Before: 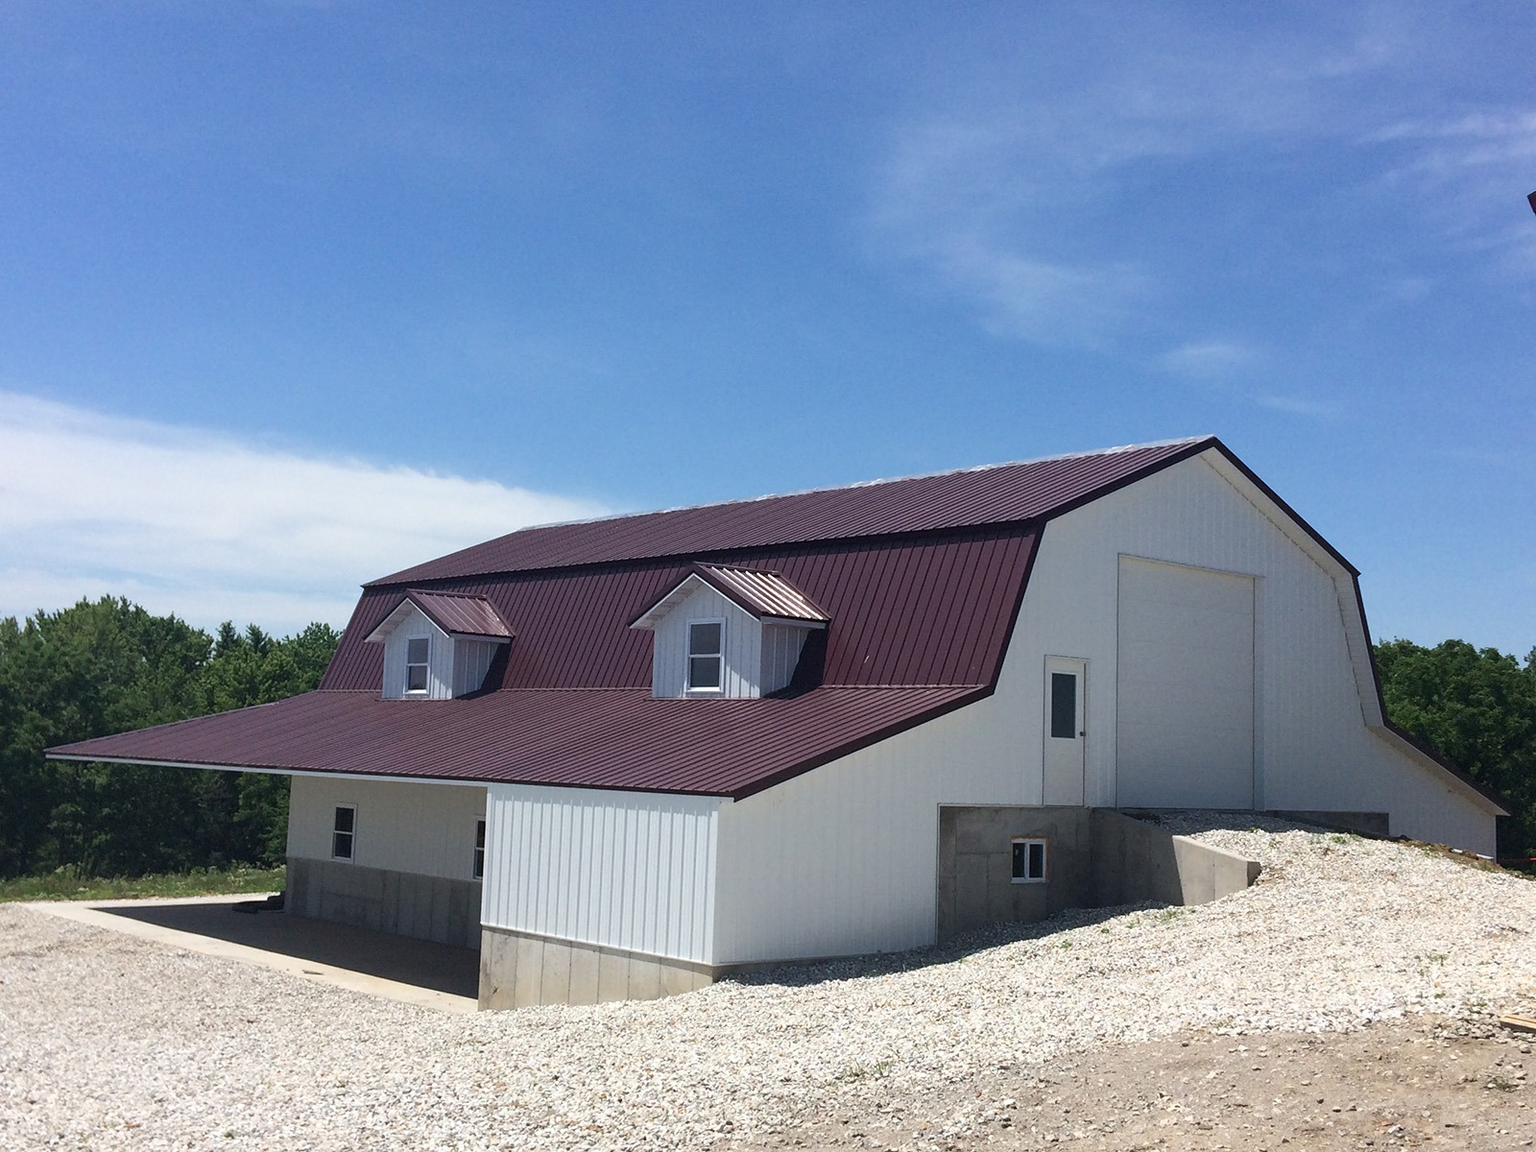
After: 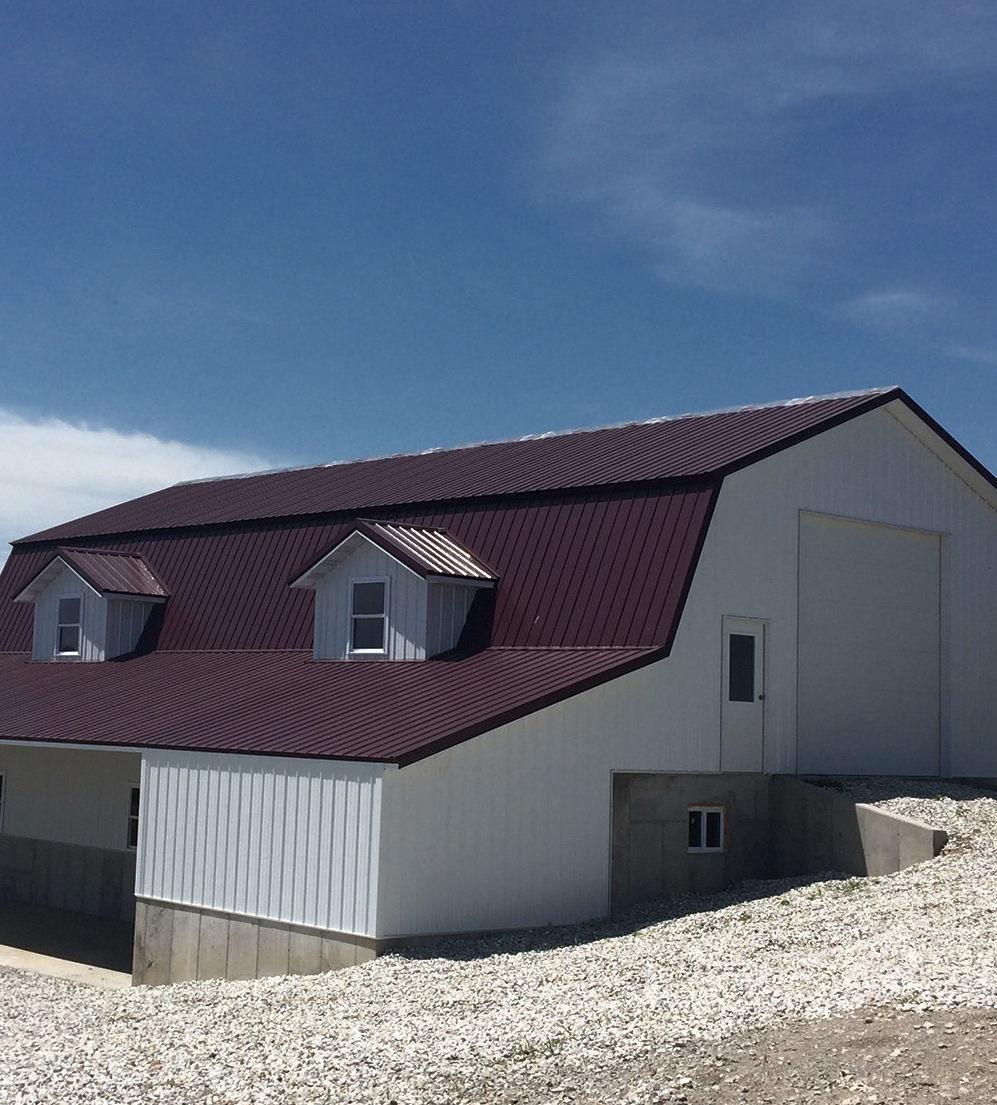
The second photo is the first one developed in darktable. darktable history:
crop and rotate: left 22.918%, top 5.629%, right 14.711%, bottom 2.247%
rgb curve: curves: ch0 [(0, 0) (0.415, 0.237) (1, 1)]
